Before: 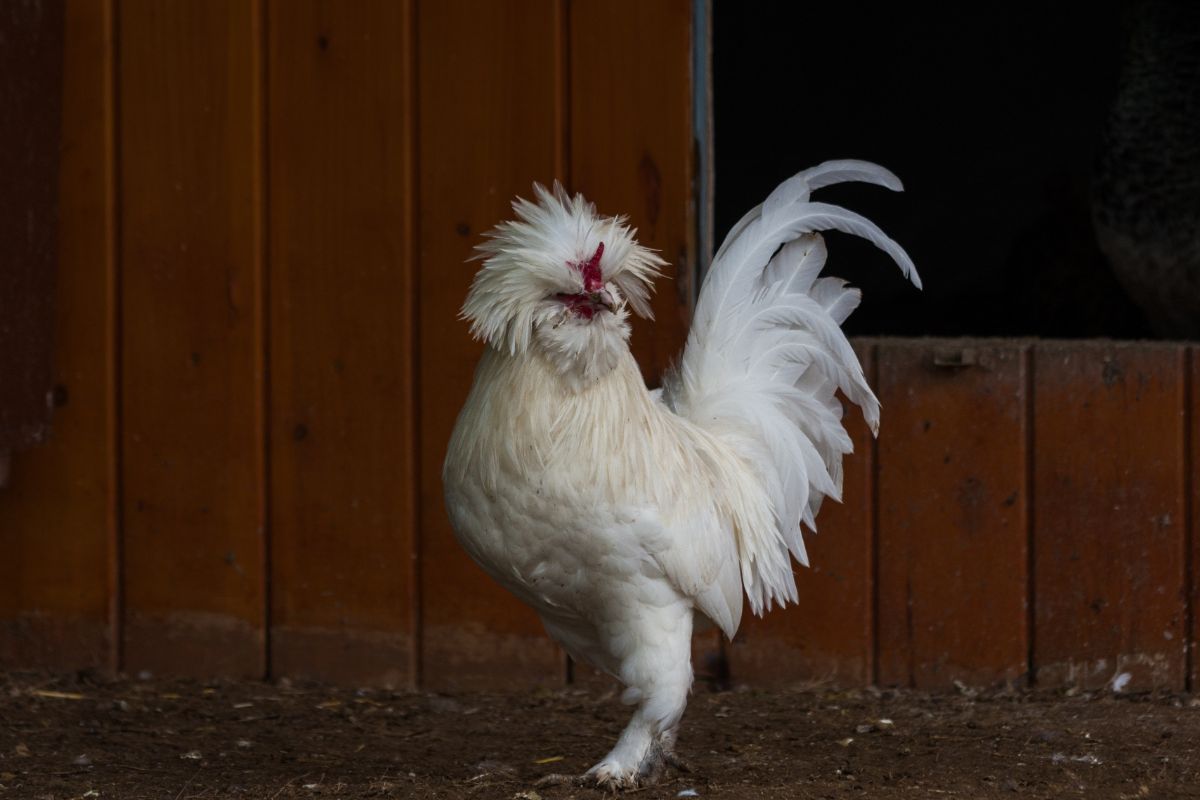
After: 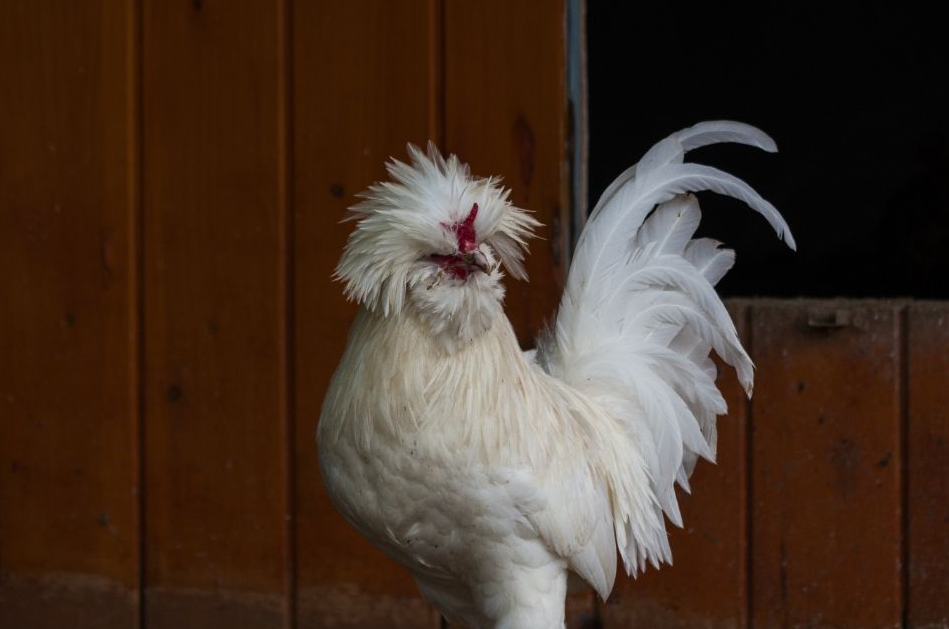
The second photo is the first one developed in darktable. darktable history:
levels: gray 59.38%
crop and rotate: left 10.537%, top 5.057%, right 10.379%, bottom 16.301%
